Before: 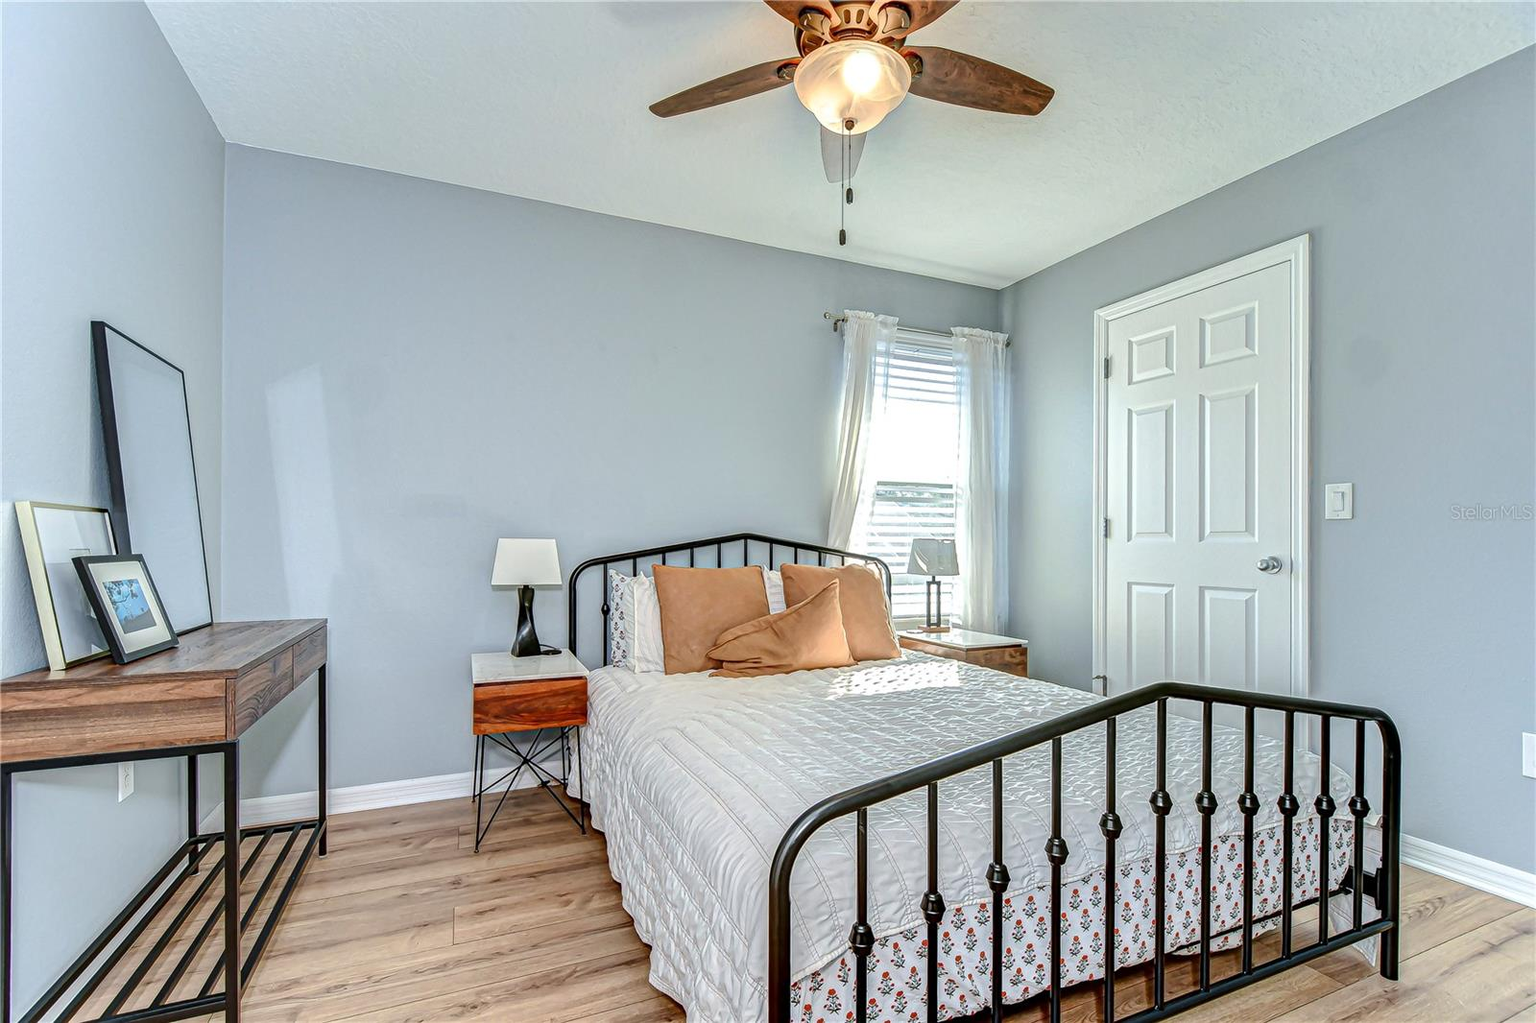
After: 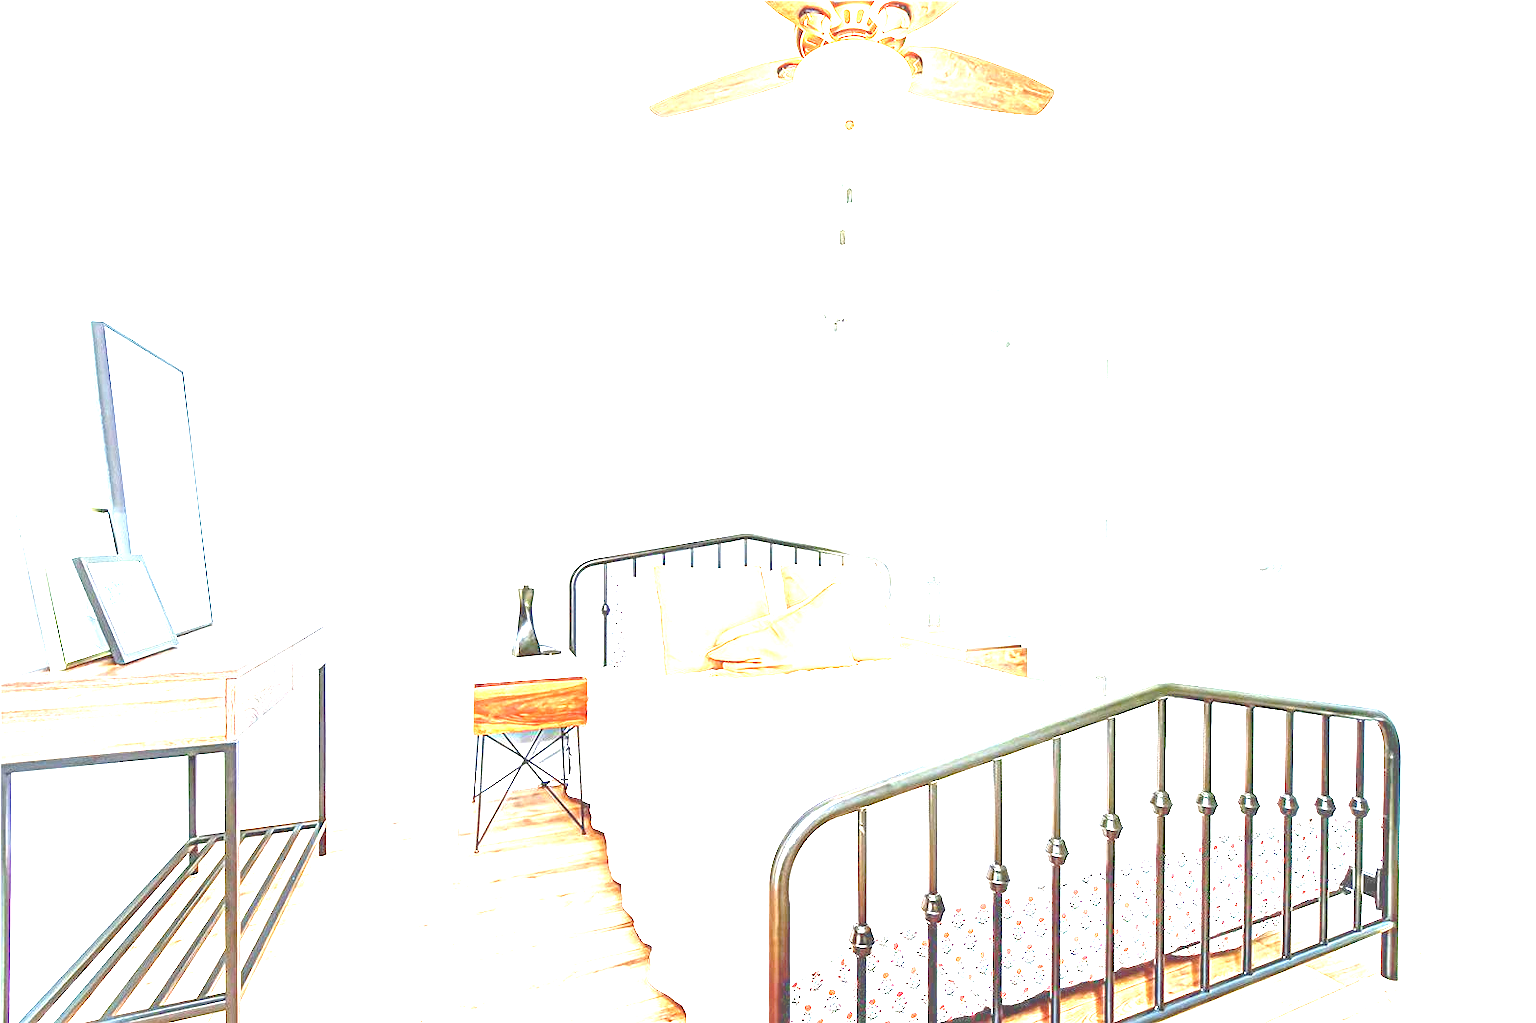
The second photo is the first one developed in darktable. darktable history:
exposure: exposure 3.093 EV, compensate highlight preservation false
local contrast: detail 110%
